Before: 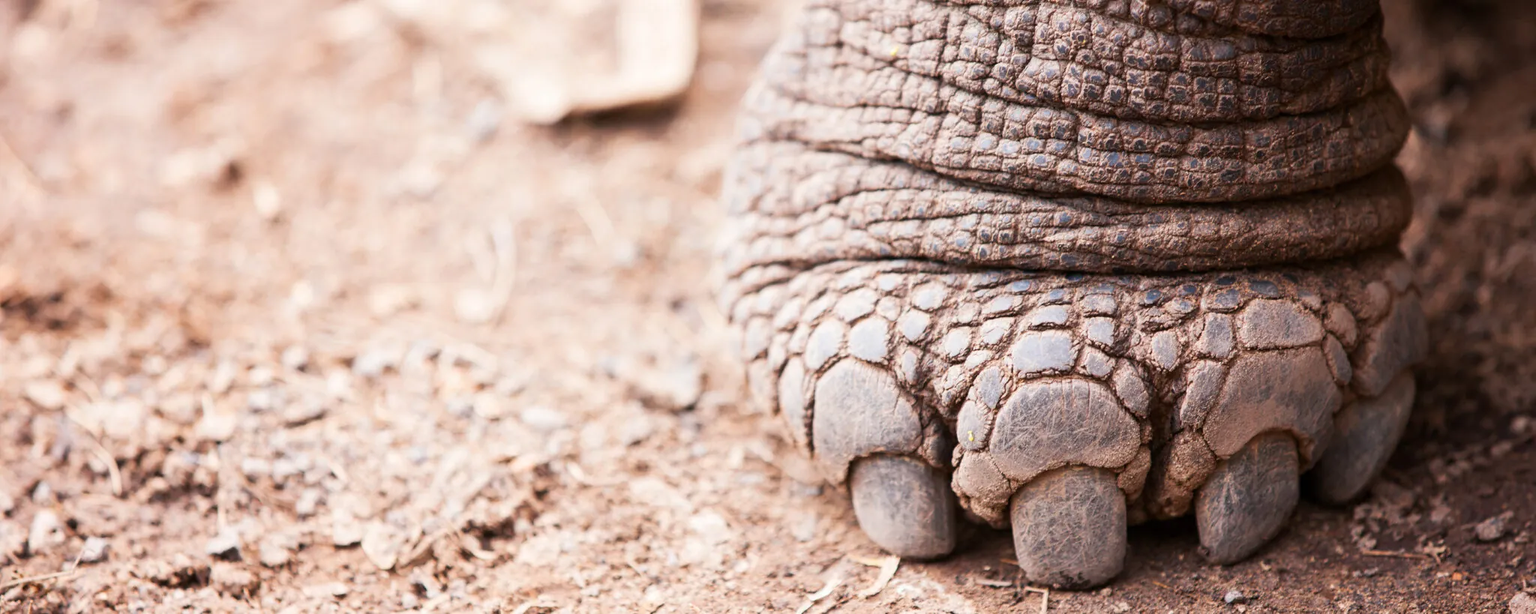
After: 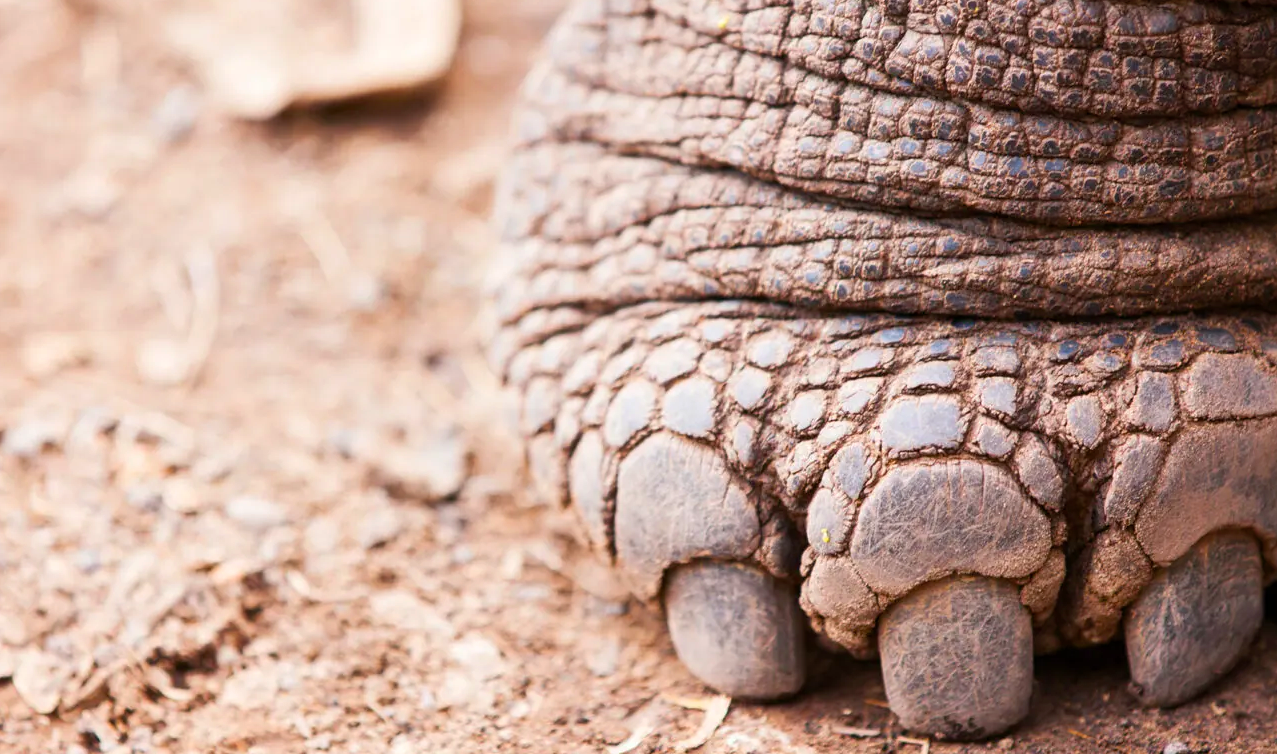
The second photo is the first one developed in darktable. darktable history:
crop and rotate: left 22.918%, top 5.629%, right 14.711%, bottom 2.247%
color balance rgb: perceptual saturation grading › global saturation 20%, global vibrance 20%
shadows and highlights: shadows 37.27, highlights -28.18, soften with gaussian
tone equalizer: on, module defaults
